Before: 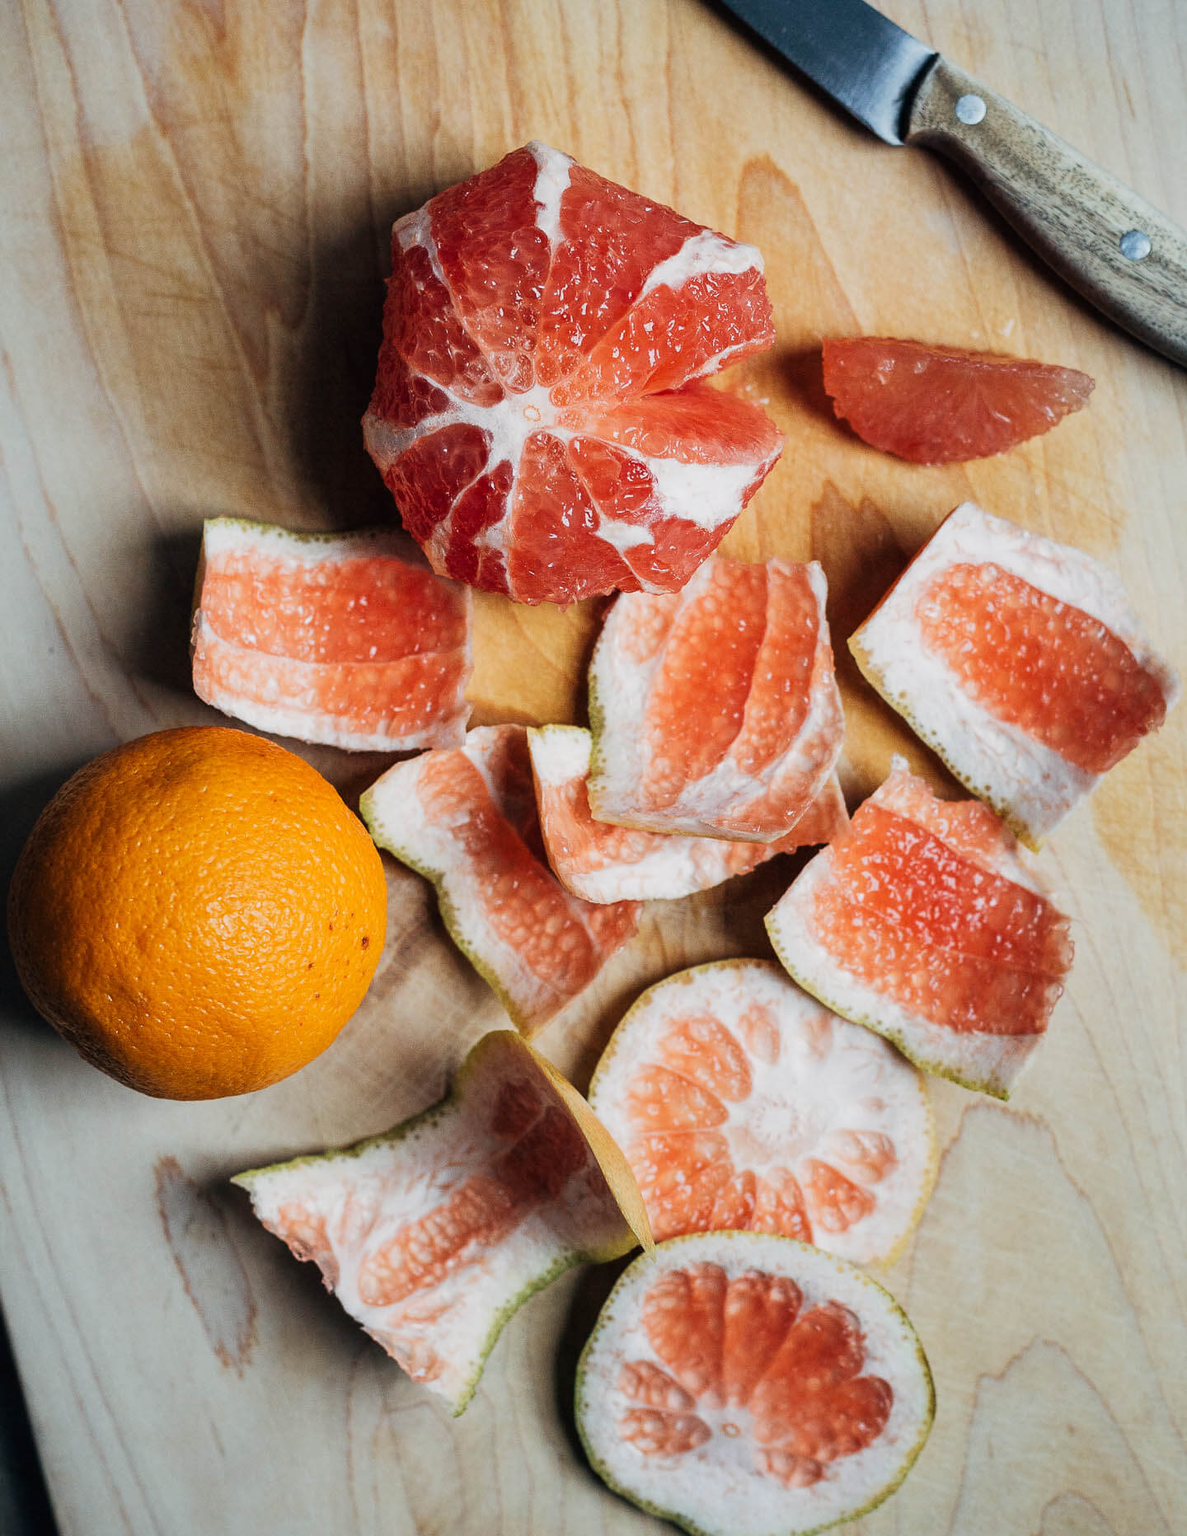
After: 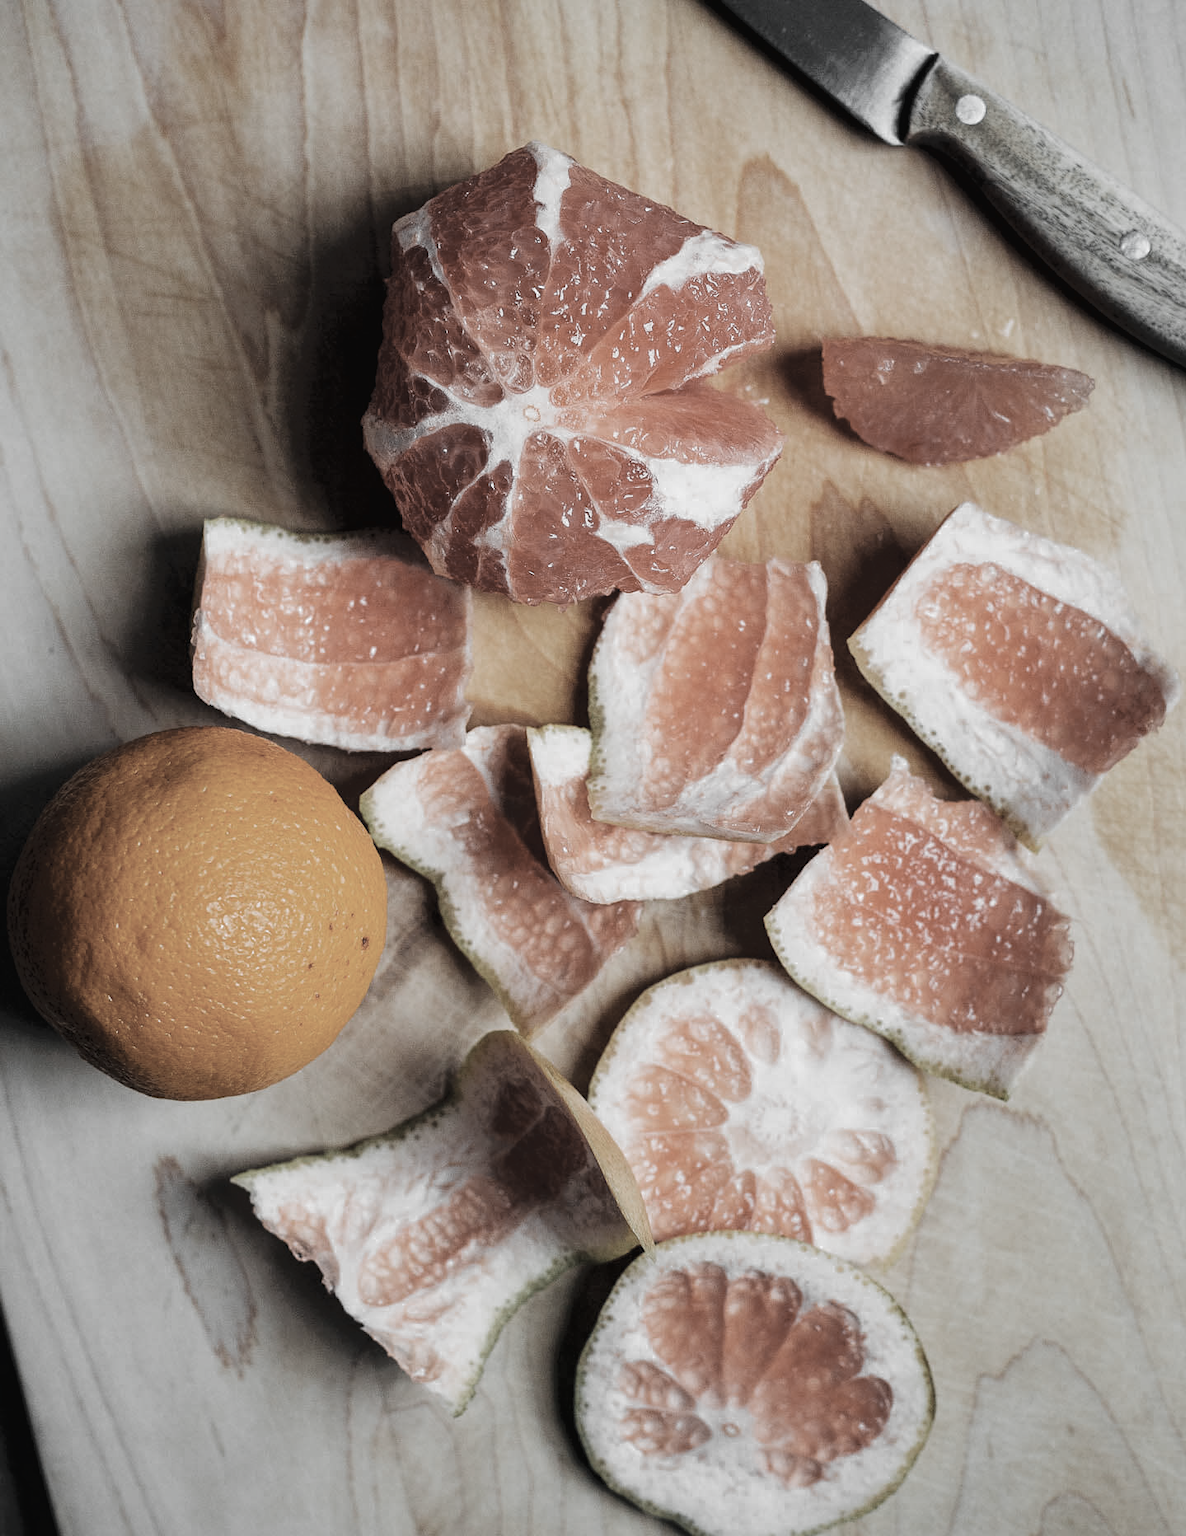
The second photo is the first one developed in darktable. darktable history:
color zones: curves: ch0 [(0, 0.613) (0.01, 0.613) (0.245, 0.448) (0.498, 0.529) (0.642, 0.665) (0.879, 0.777) (0.99, 0.613)]; ch1 [(0, 0.035) (0.121, 0.189) (0.259, 0.197) (0.415, 0.061) (0.589, 0.022) (0.732, 0.022) (0.857, 0.026) (0.991, 0.053)]
tone curve: curves: ch0 [(0, 0) (0.003, 0.026) (0.011, 0.024) (0.025, 0.022) (0.044, 0.031) (0.069, 0.067) (0.1, 0.094) (0.136, 0.102) (0.177, 0.14) (0.224, 0.189) (0.277, 0.238) (0.335, 0.325) (0.399, 0.379) (0.468, 0.453) (0.543, 0.528) (0.623, 0.609) (0.709, 0.695) (0.801, 0.793) (0.898, 0.898) (1, 1)], color space Lab, linked channels, preserve colors none
